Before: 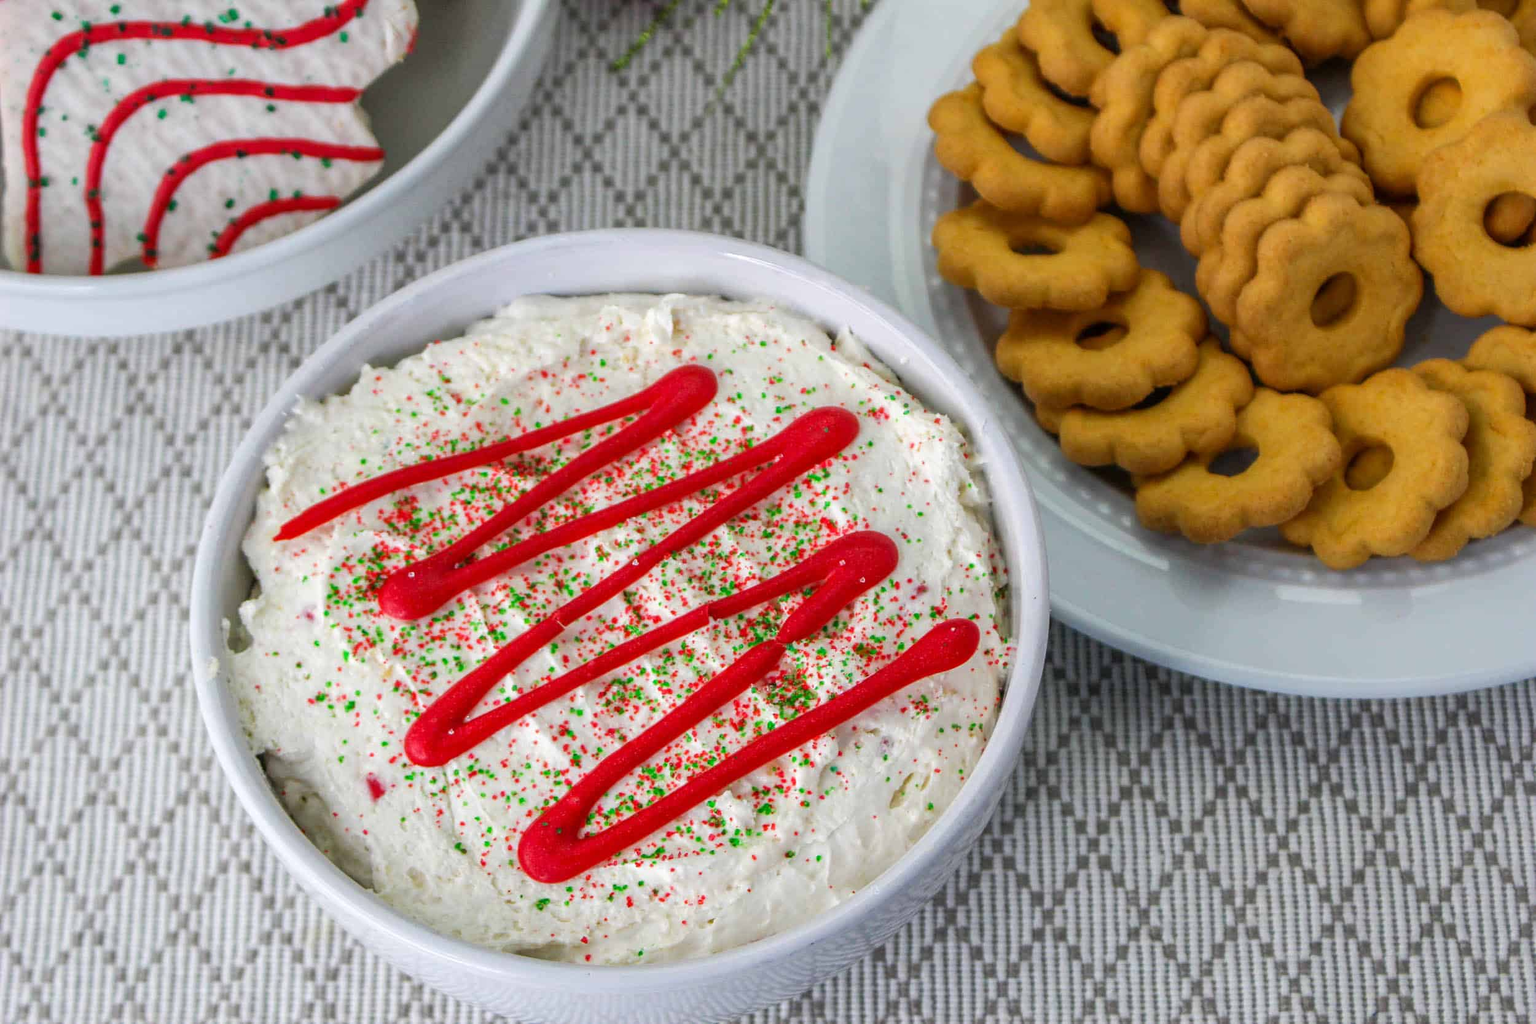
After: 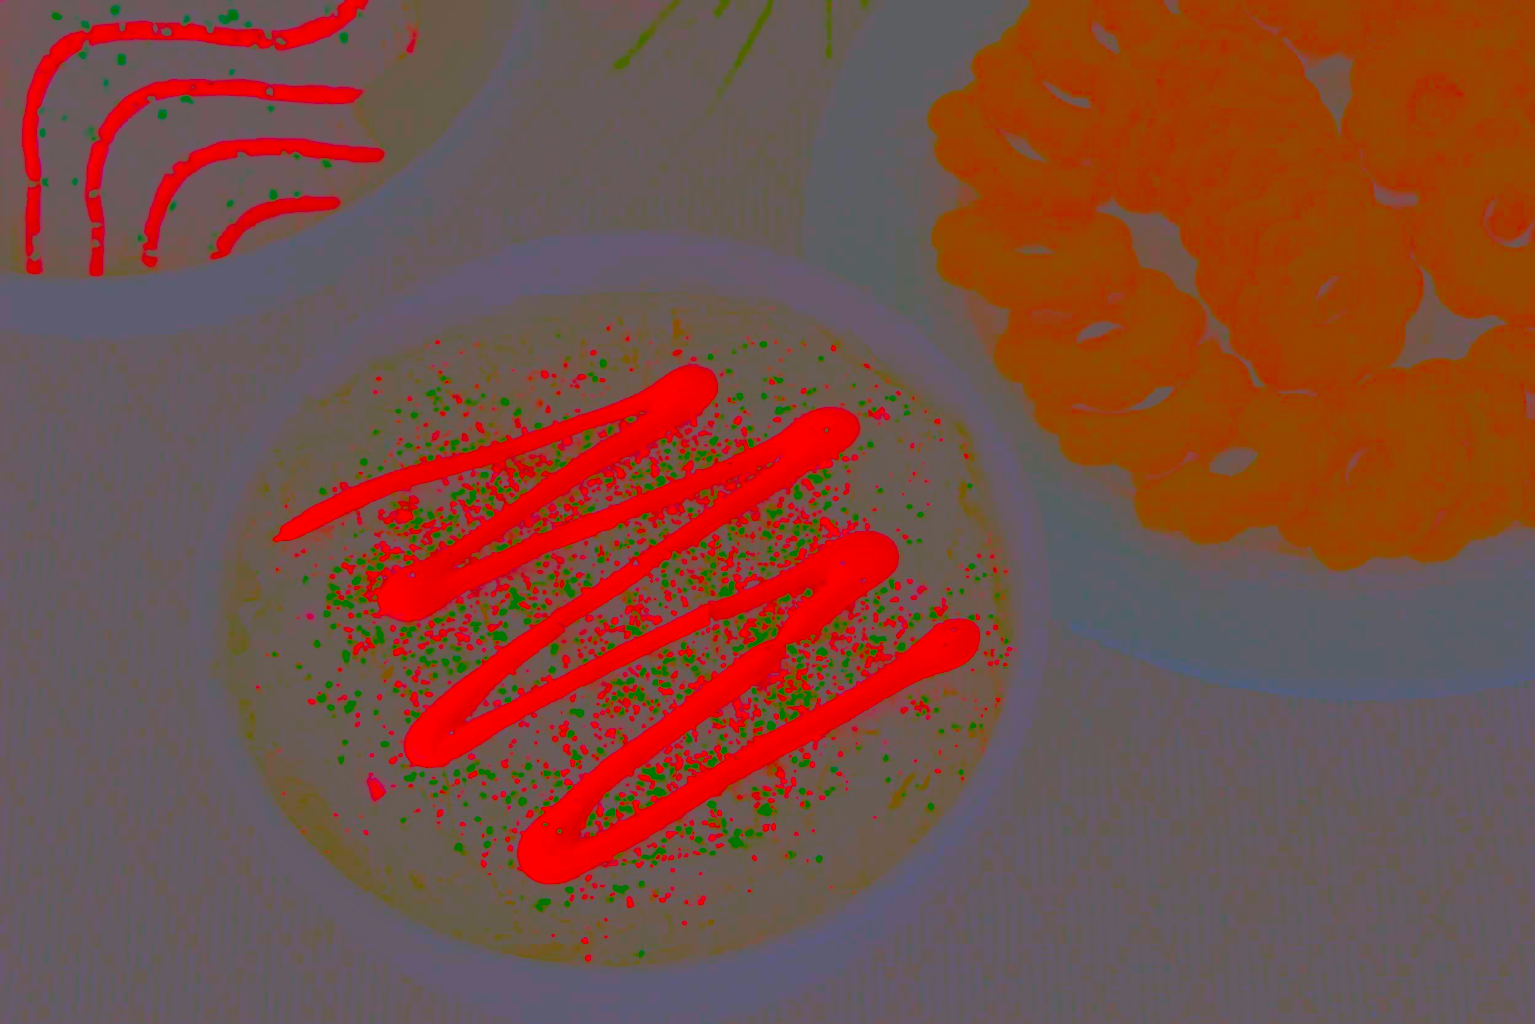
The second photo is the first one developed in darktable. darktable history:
color correction: highlights a* 14.52, highlights b* 4.84
contrast brightness saturation: contrast -0.99, brightness -0.17, saturation 0.75
